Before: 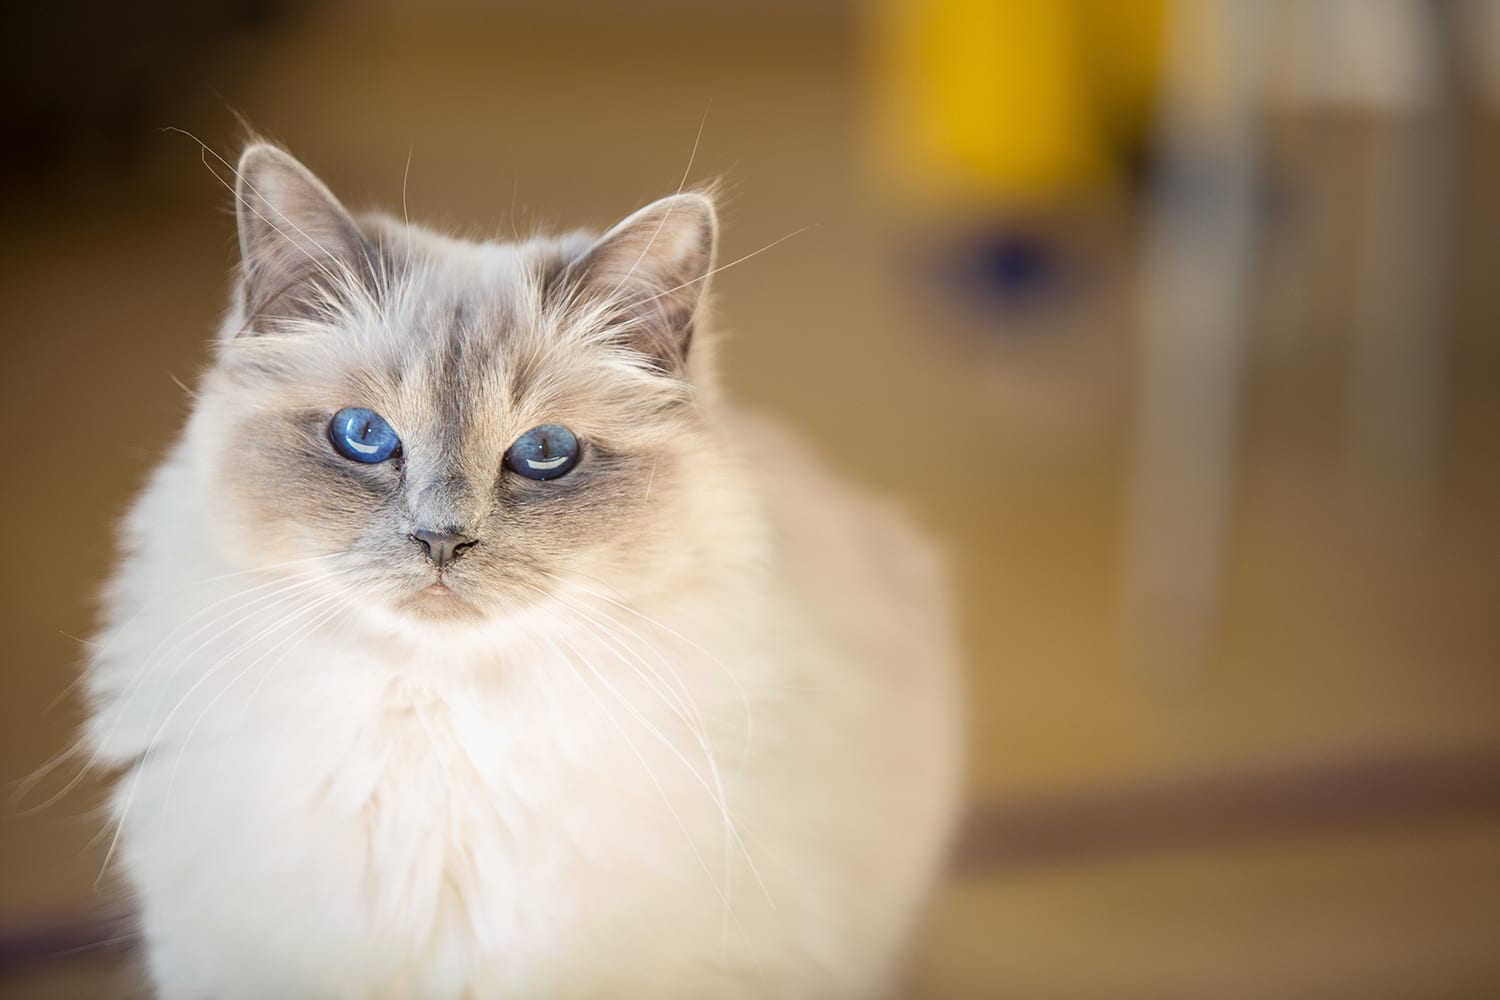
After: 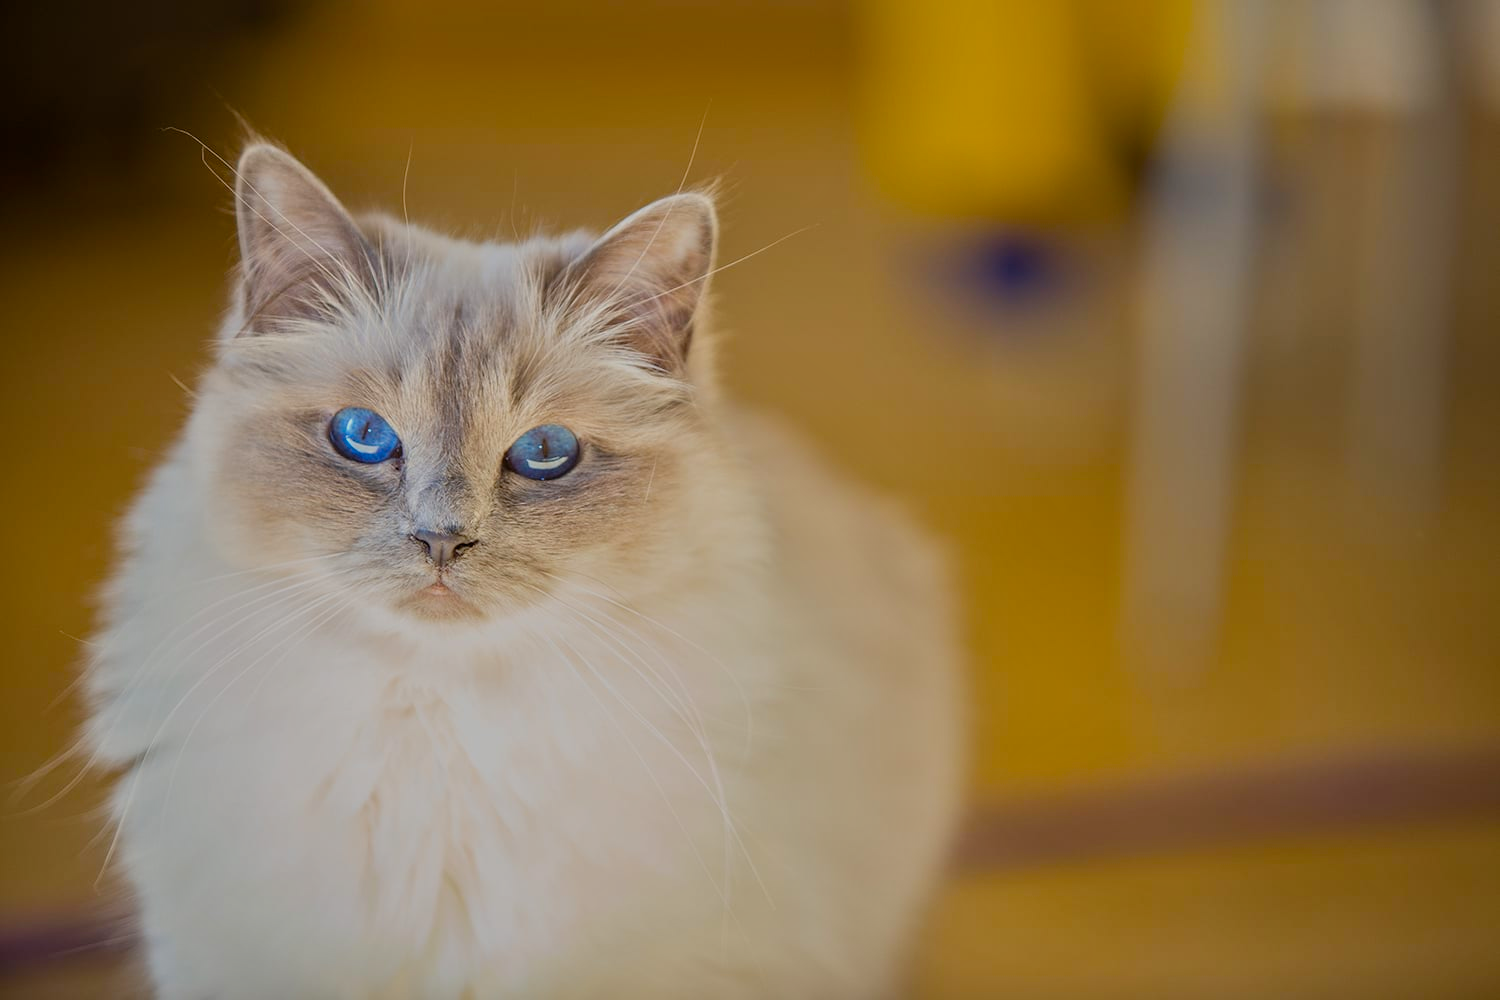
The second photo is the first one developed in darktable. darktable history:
tone equalizer: -8 EV -0.002 EV, -7 EV 0.005 EV, -6 EV -0.008 EV, -5 EV 0.007 EV, -4 EV -0.042 EV, -3 EV -0.233 EV, -2 EV -0.662 EV, -1 EV -0.983 EV, +0 EV -0.969 EV, smoothing diameter 2%, edges refinement/feathering 20, mask exposure compensation -1.57 EV, filter diffusion 5
color balance rgb: linear chroma grading › global chroma 15%, perceptual saturation grading › global saturation 30%
